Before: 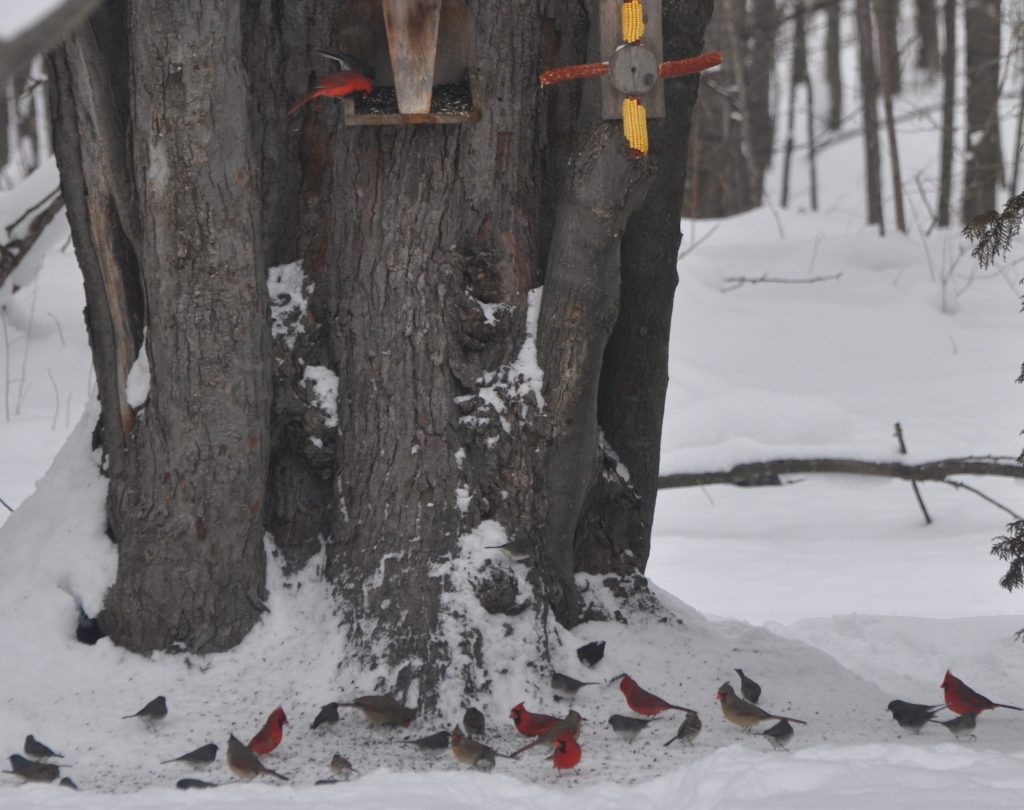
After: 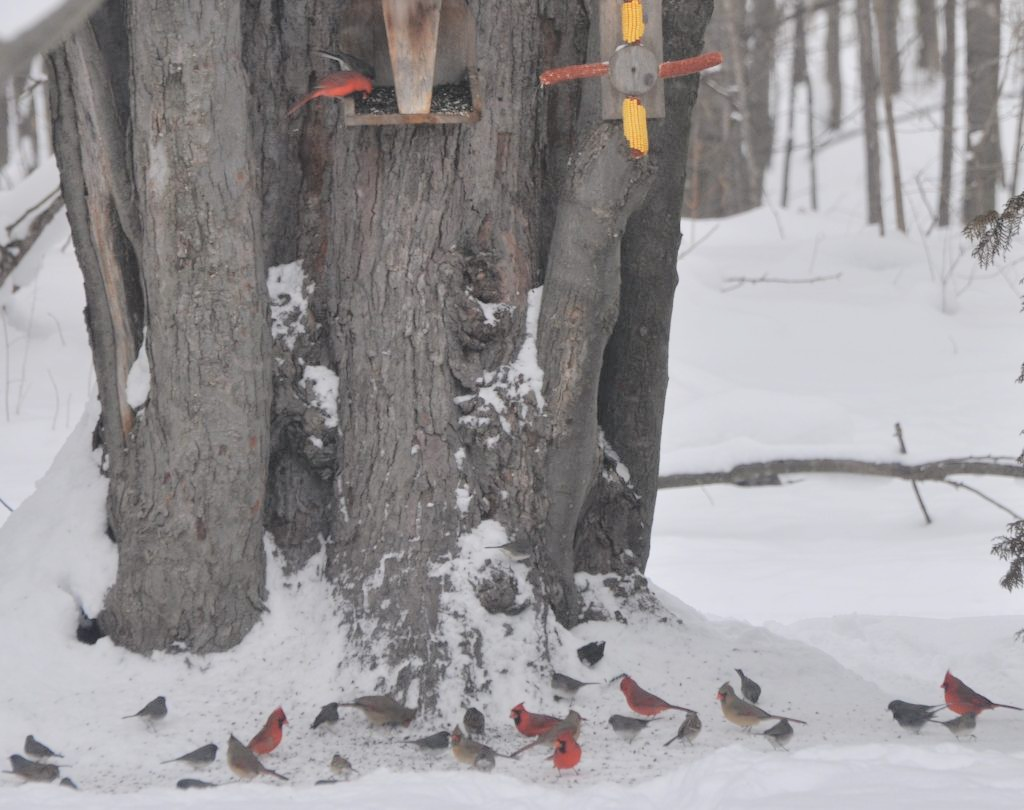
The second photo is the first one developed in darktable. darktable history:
tone curve: curves: ch0 [(0, 0) (0.26, 0.424) (0.417, 0.585) (1, 1)], color space Lab, independent channels, preserve colors none
tone equalizer: edges refinement/feathering 500, mask exposure compensation -1.57 EV, preserve details no
